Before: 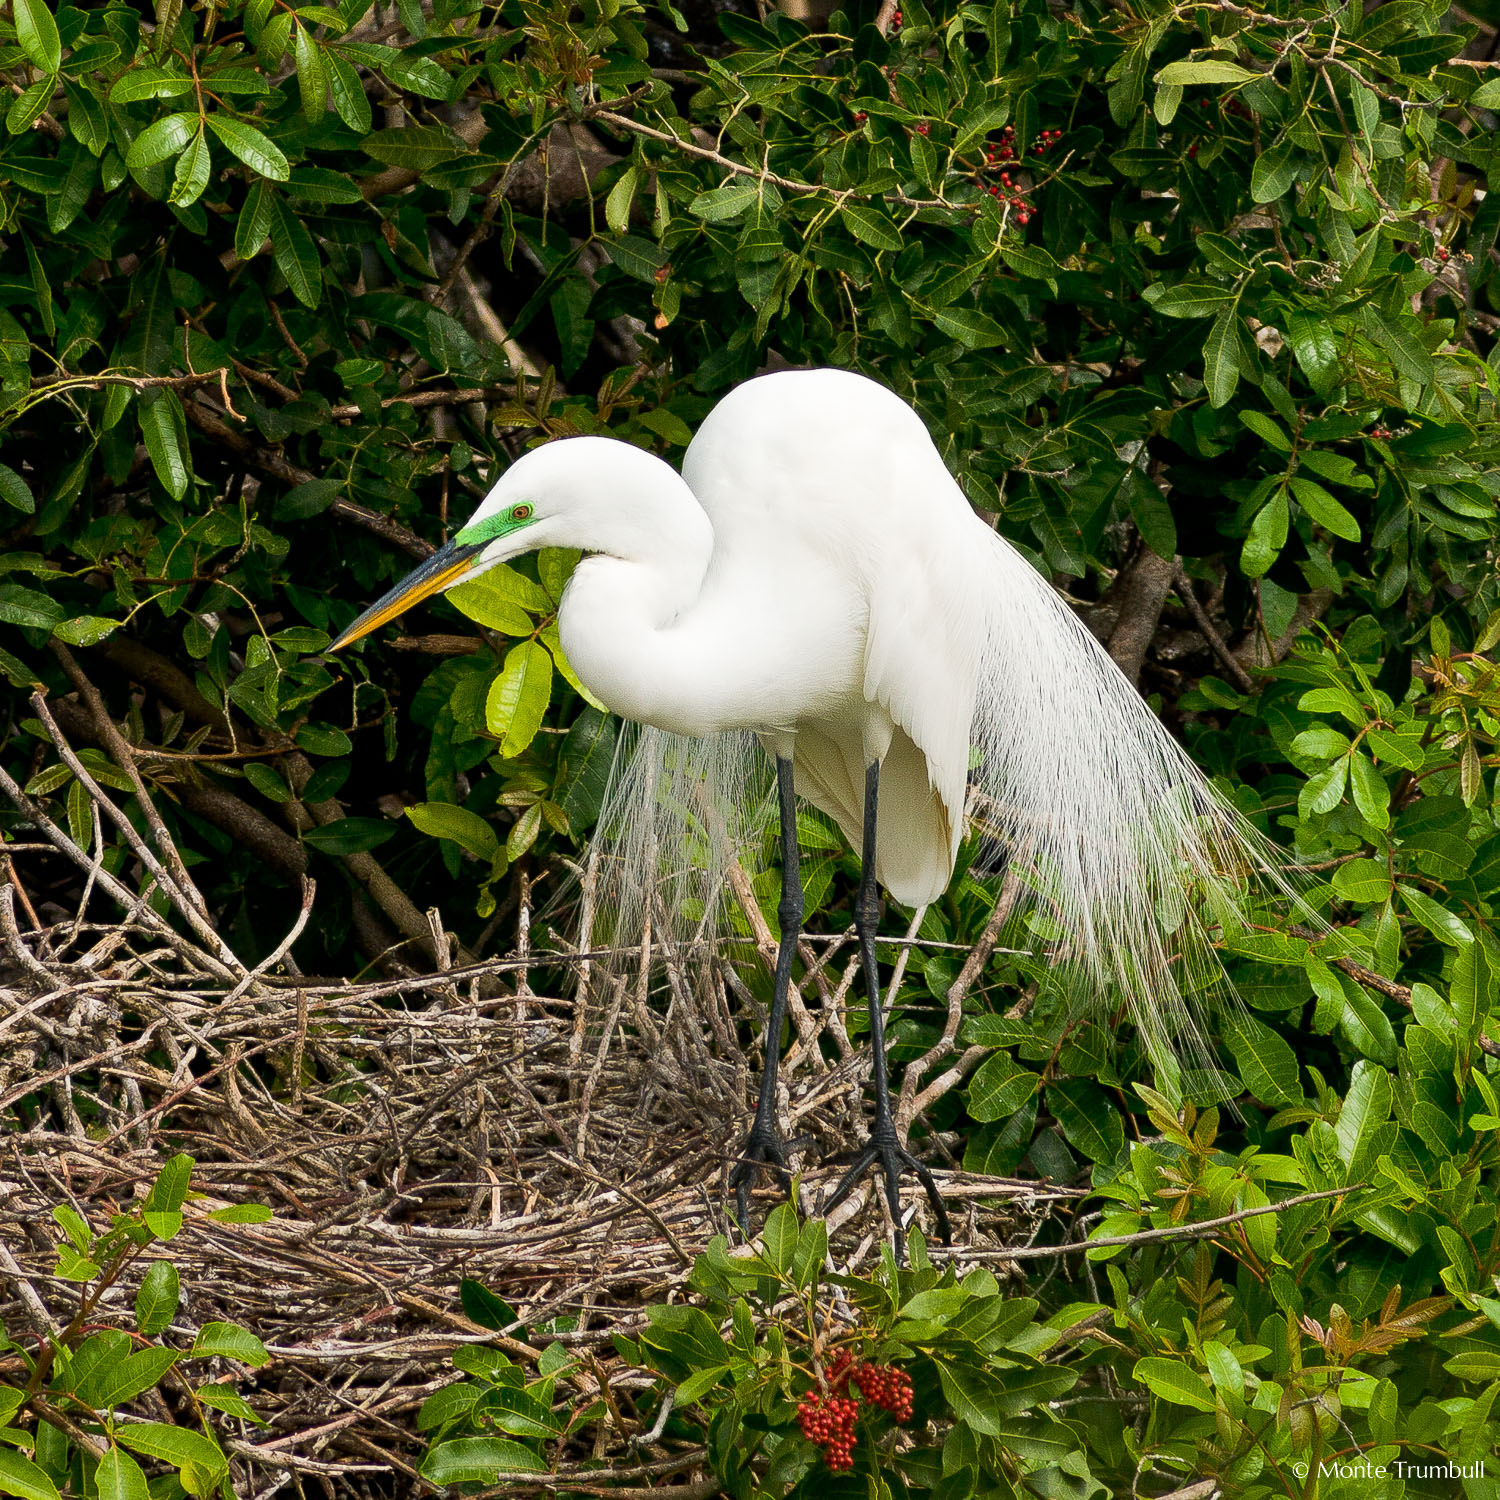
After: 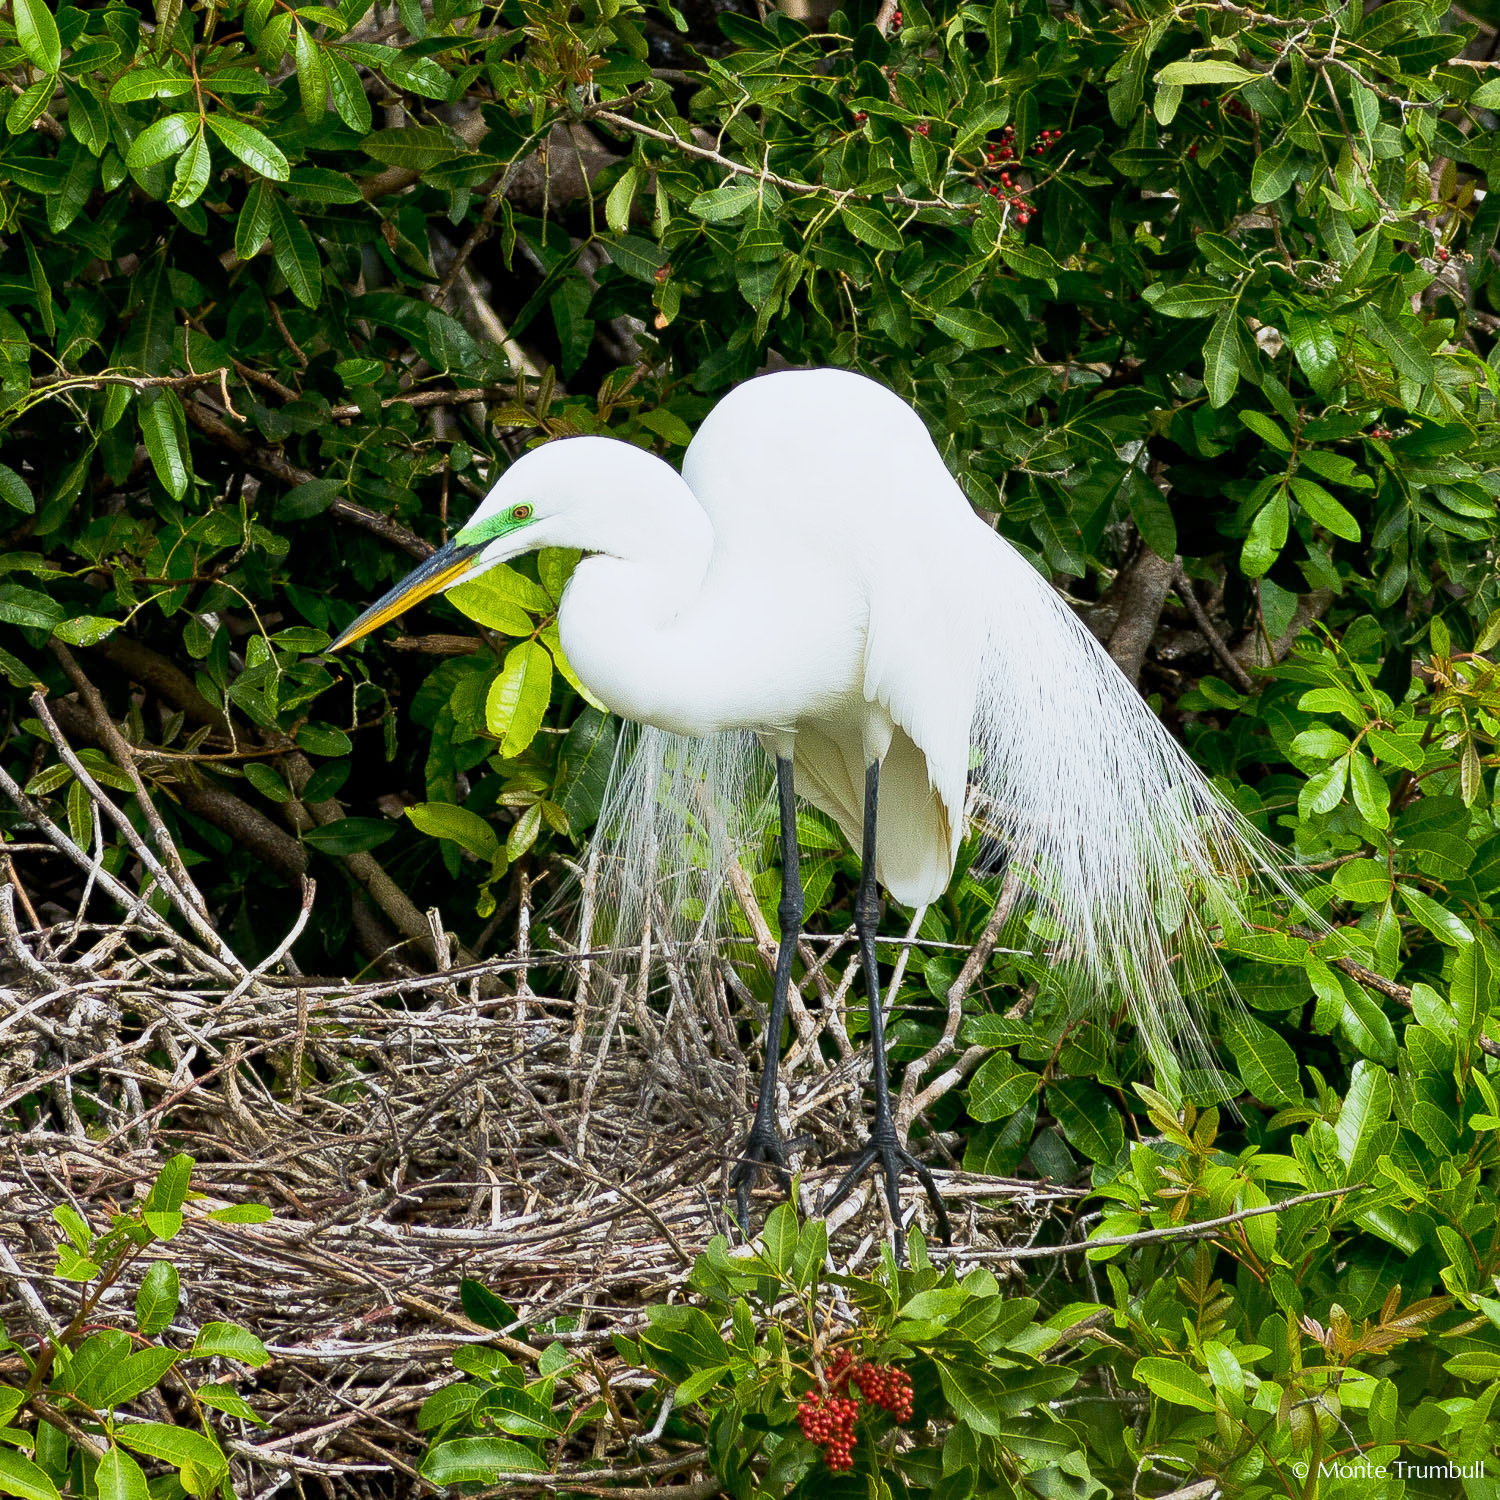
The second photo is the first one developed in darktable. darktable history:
white balance: red 0.924, blue 1.095
base curve: curves: ch0 [(0, 0) (0.088, 0.125) (0.176, 0.251) (0.354, 0.501) (0.613, 0.749) (1, 0.877)], preserve colors none
